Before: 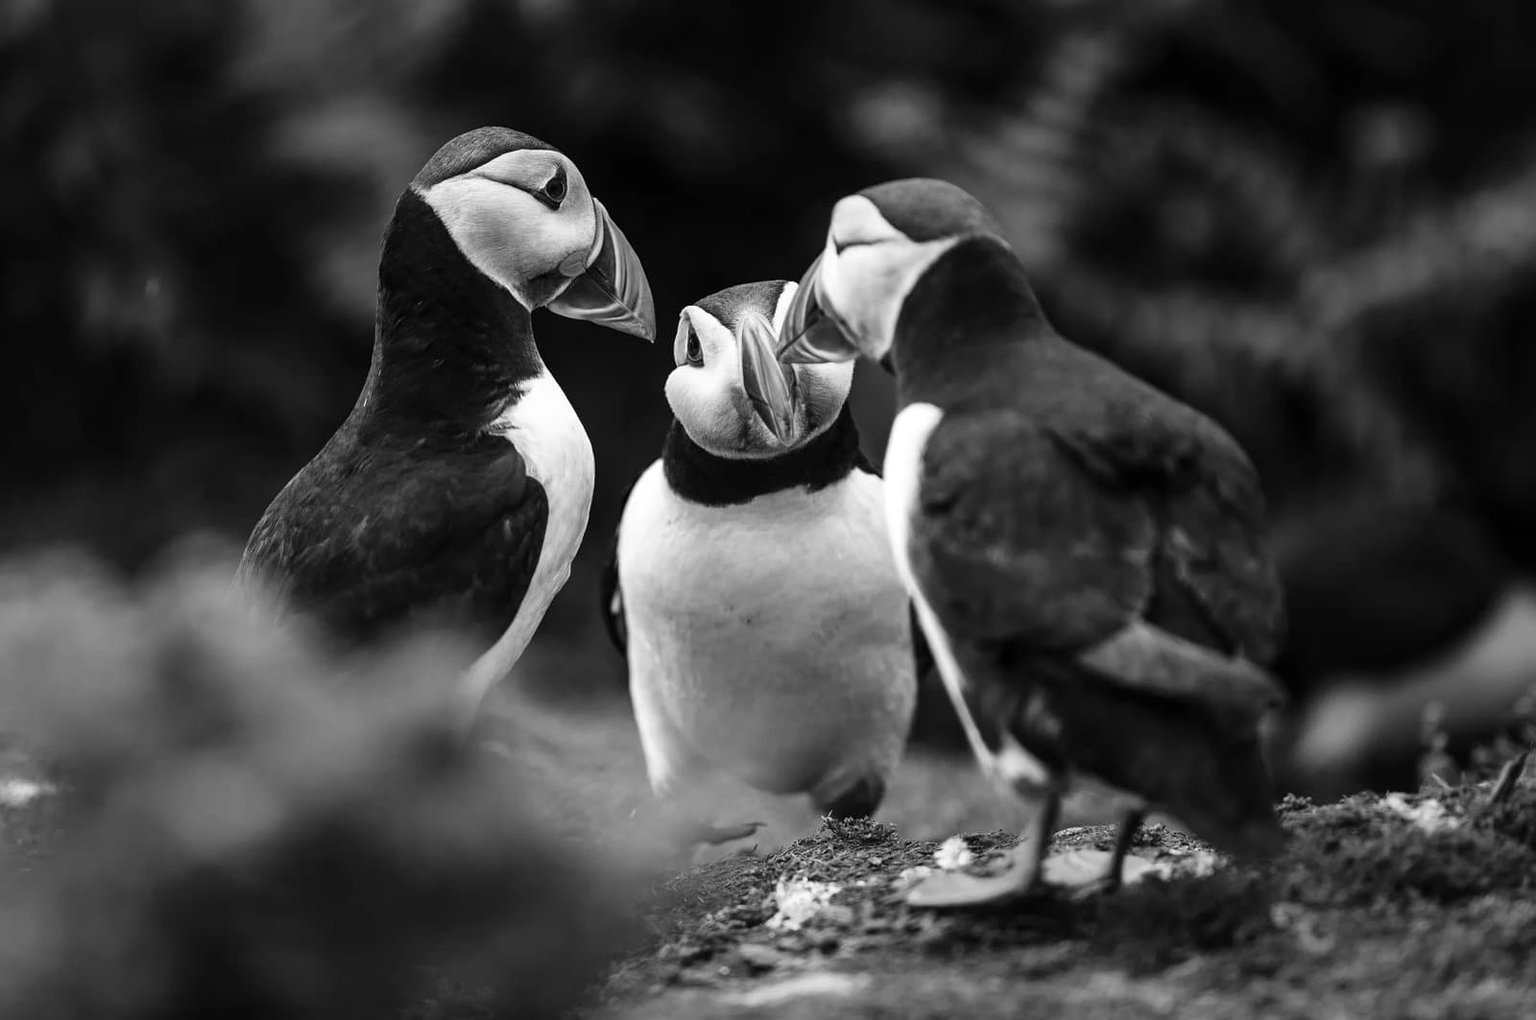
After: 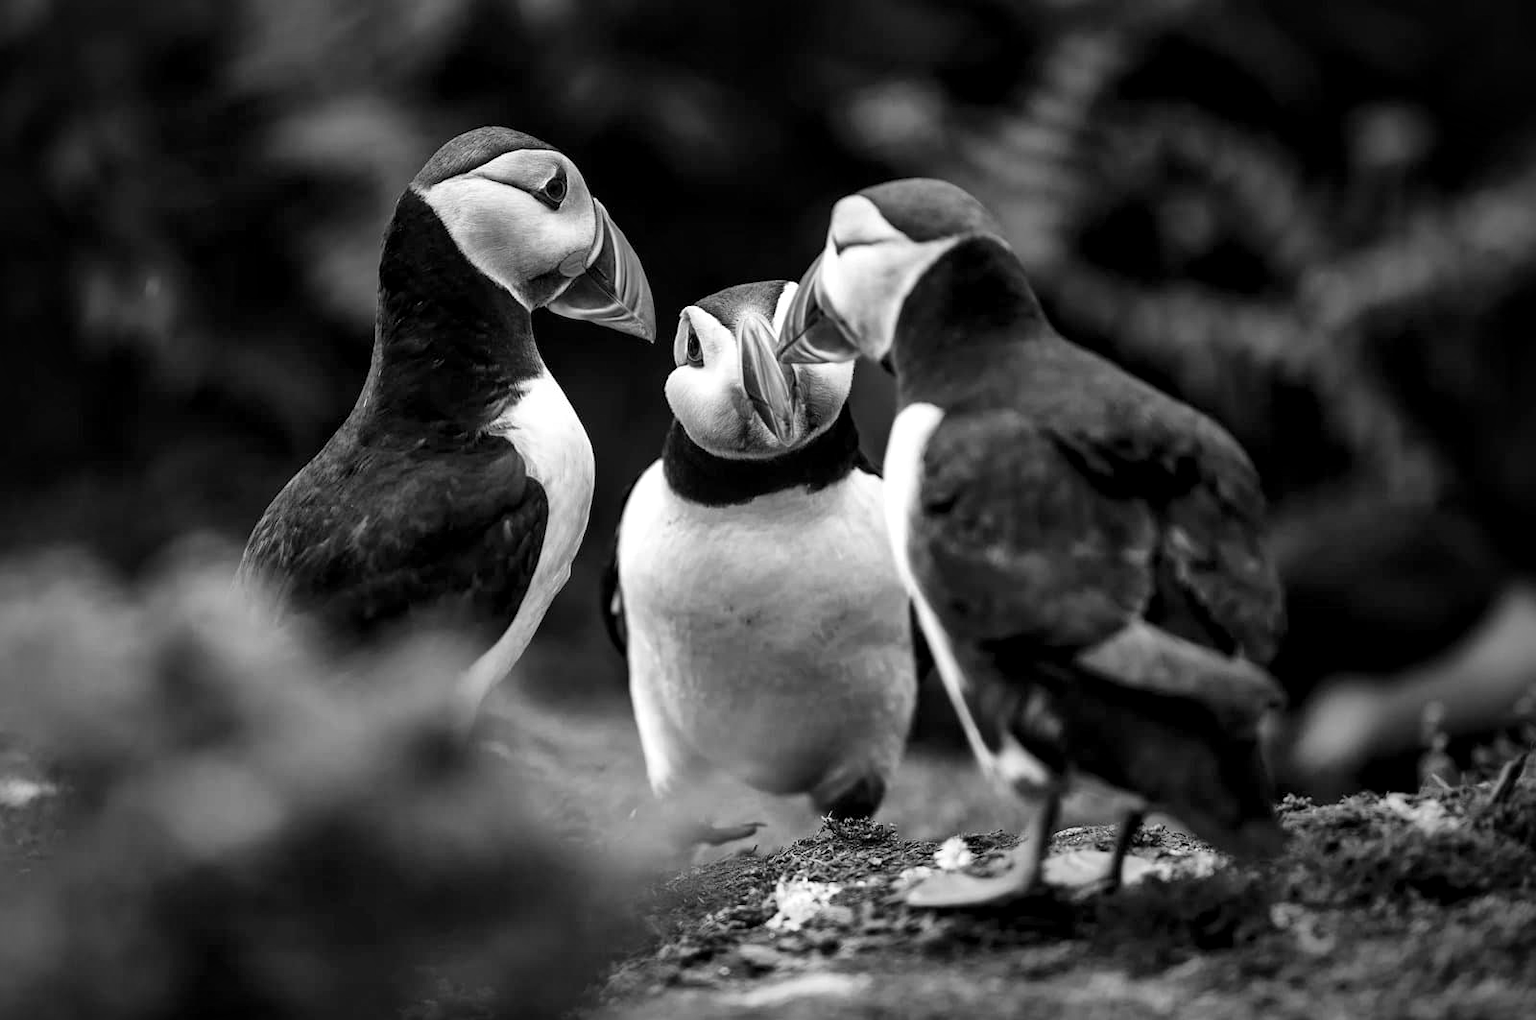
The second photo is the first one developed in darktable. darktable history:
local contrast: mode bilateral grid, contrast 20, coarseness 50, detail 162%, midtone range 0.2
vignetting: brightness -0.588, saturation -0.11
